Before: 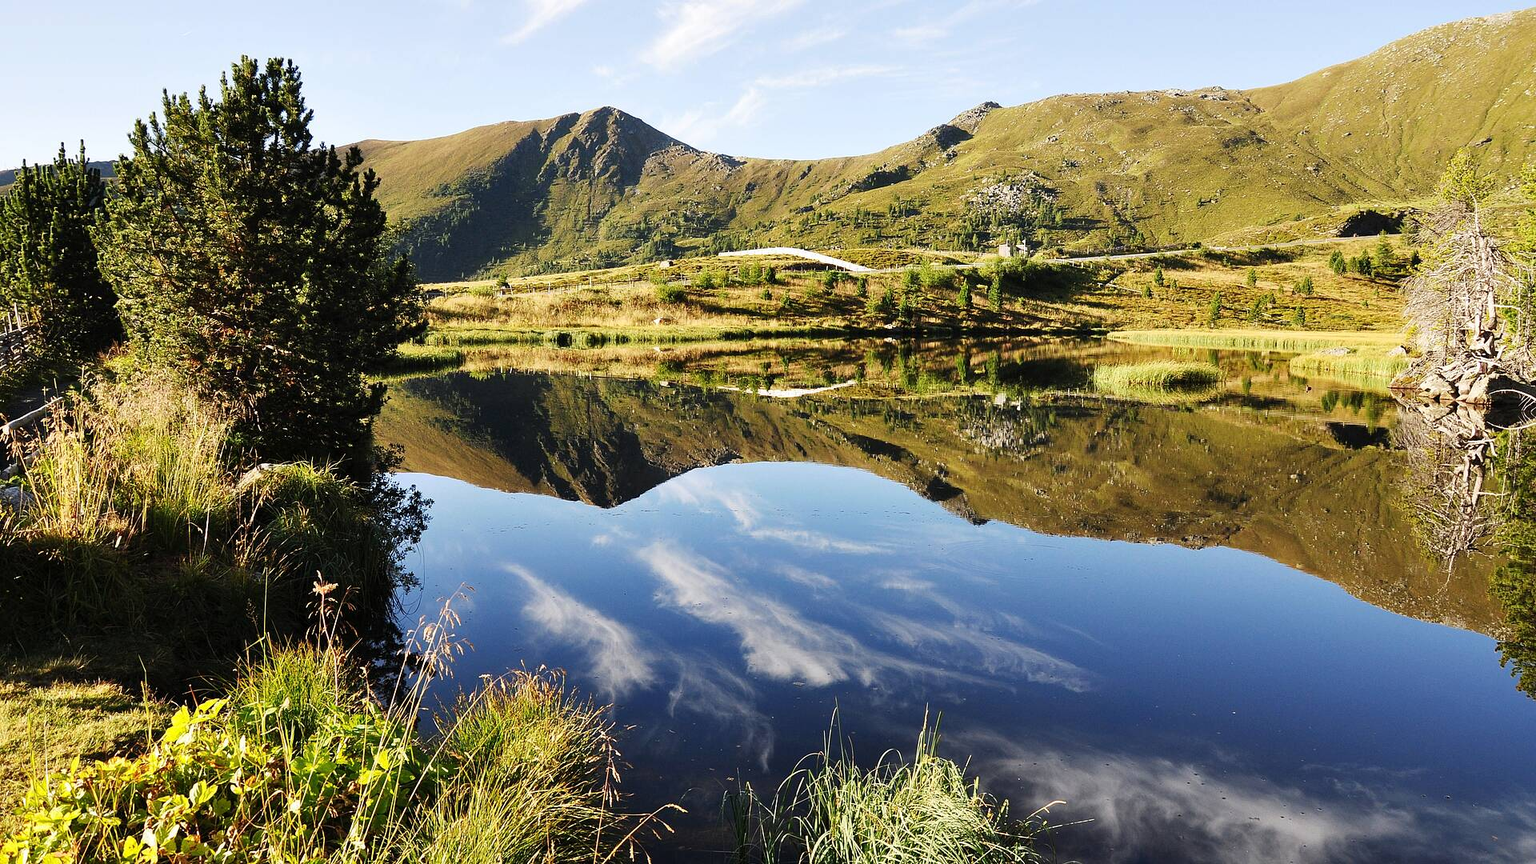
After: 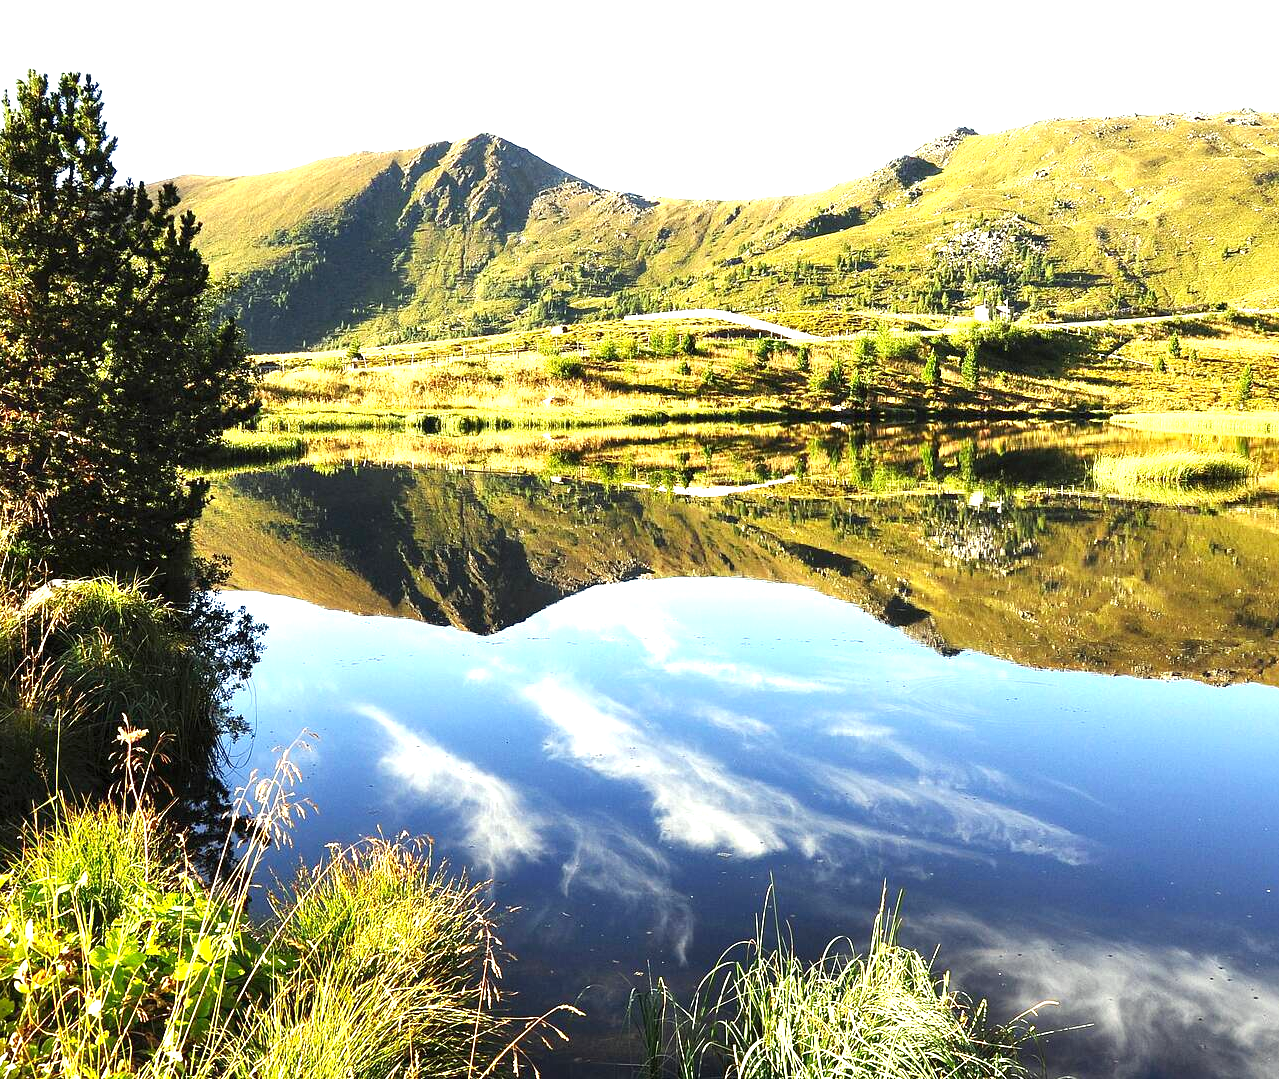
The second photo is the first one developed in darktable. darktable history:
crop and rotate: left 14.292%, right 19.041%
exposure: black level correction 0, exposure 1.2 EV, compensate exposure bias true, compensate highlight preservation false
color correction: highlights a* -4.28, highlights b* 6.53
